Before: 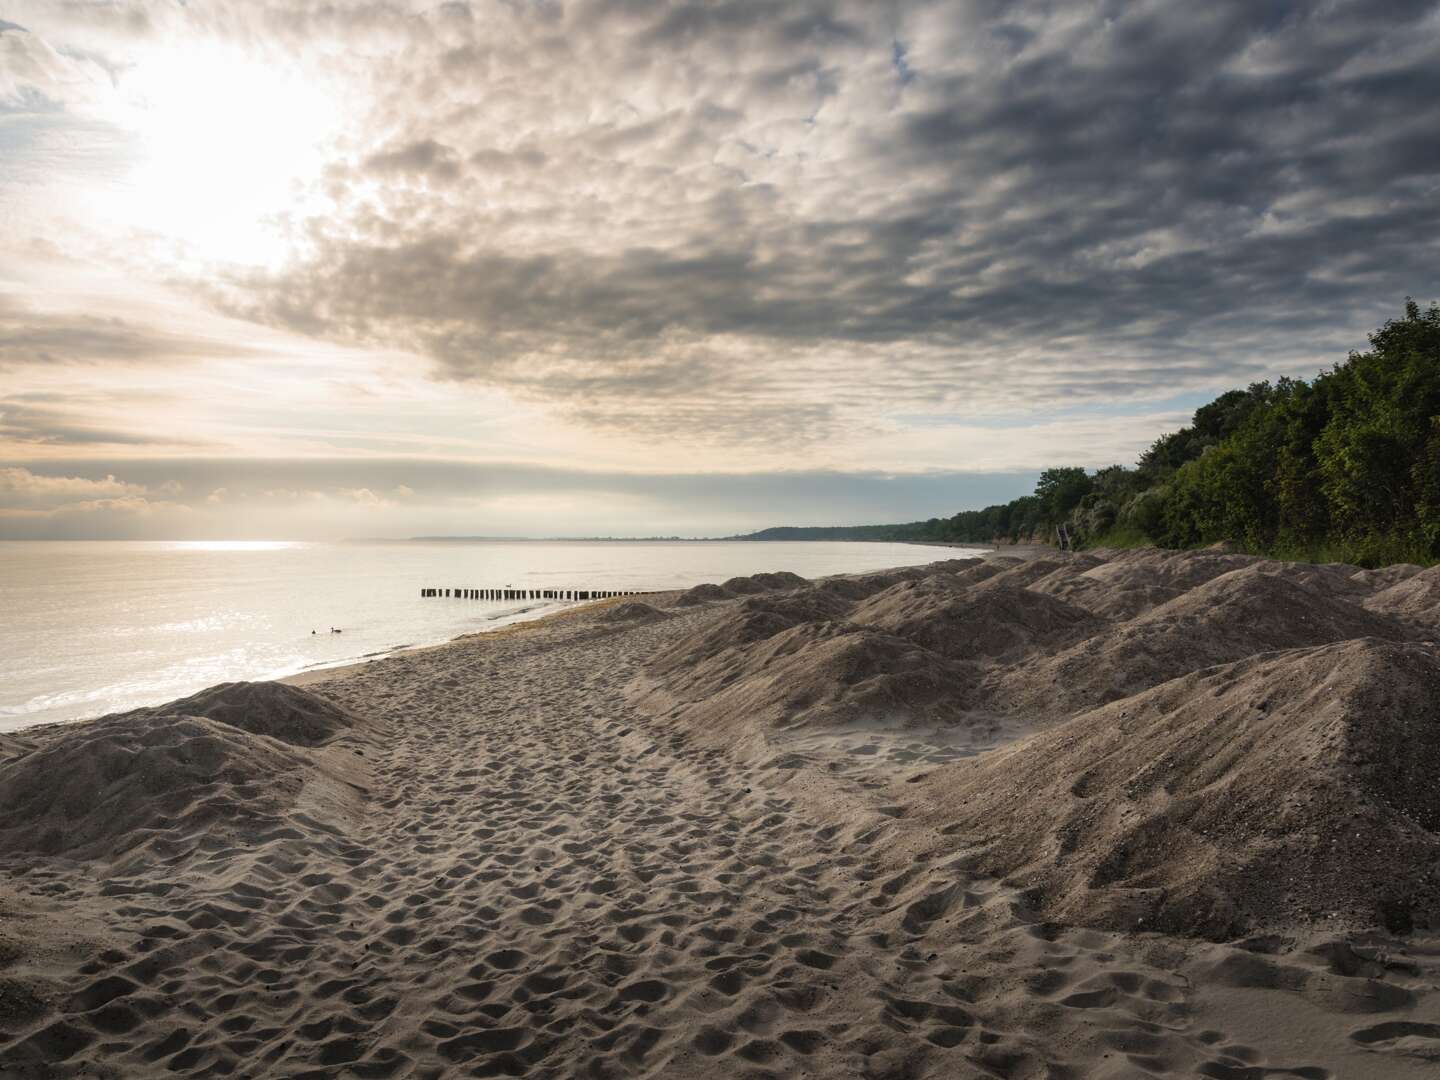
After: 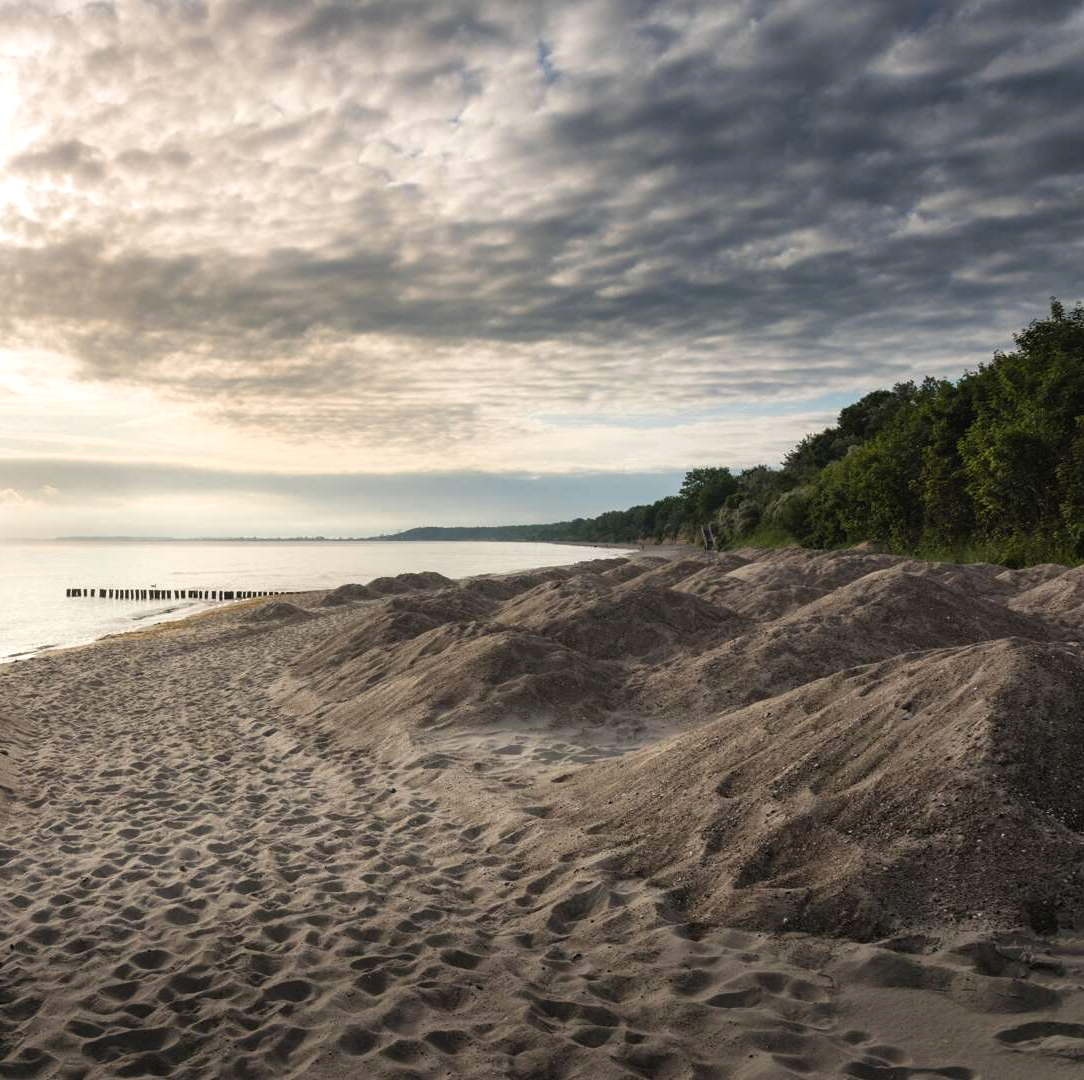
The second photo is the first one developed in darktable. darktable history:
crop and rotate: left 24.7%
exposure: exposure 0.241 EV, compensate highlight preservation false
